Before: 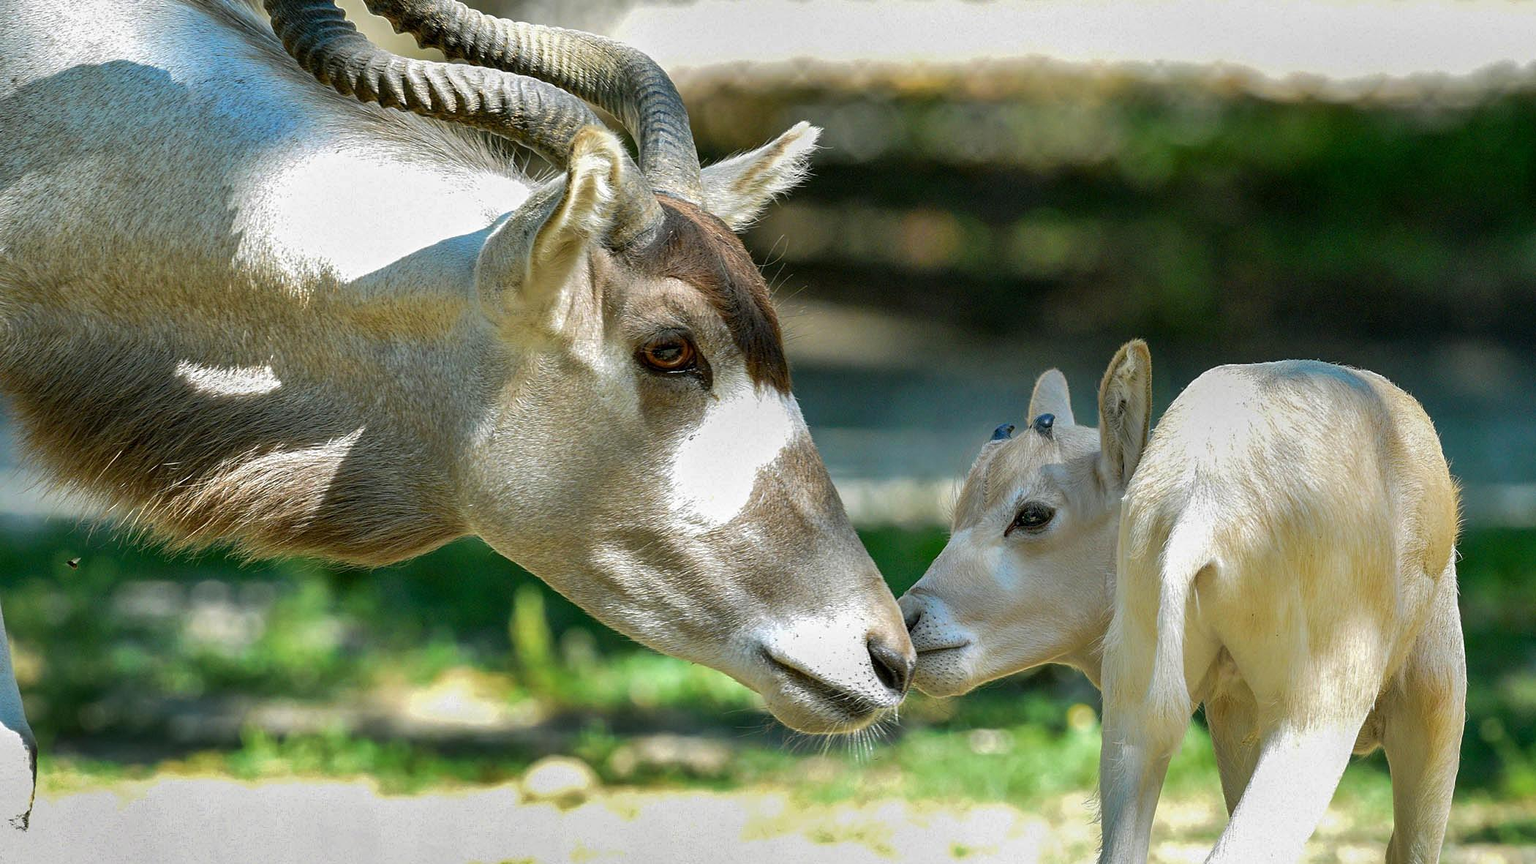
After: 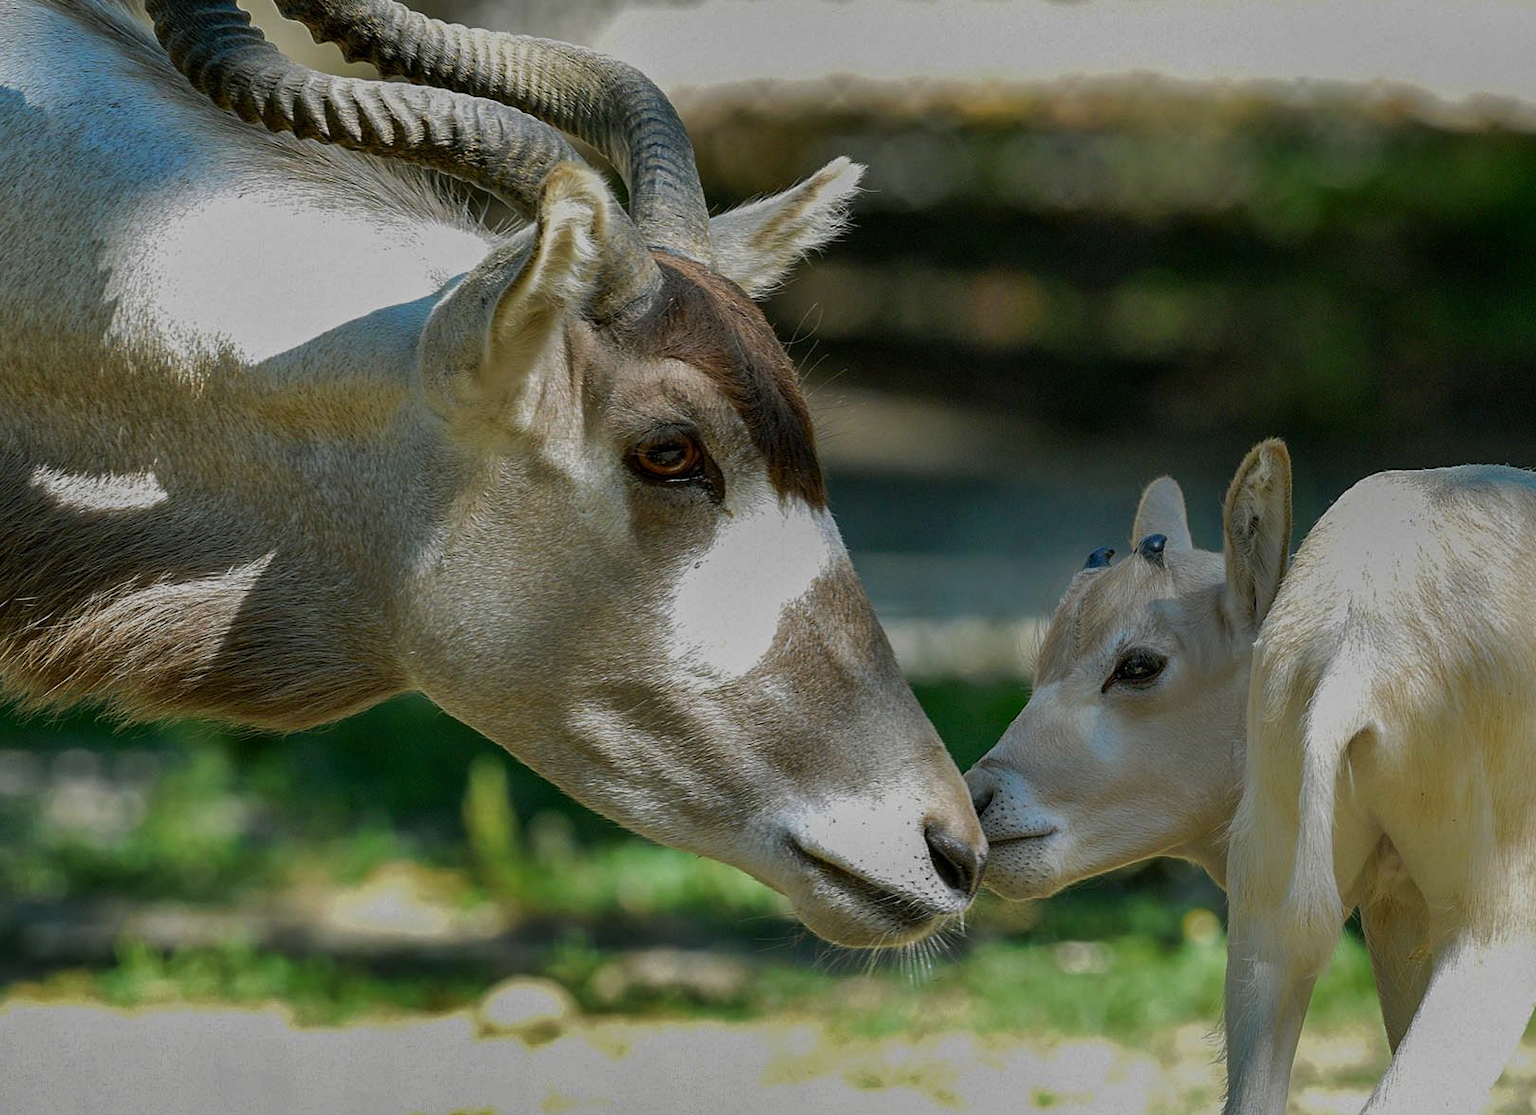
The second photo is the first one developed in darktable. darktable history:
exposure: exposure -0.9 EV, compensate highlight preservation false
crop: left 9.875%, right 12.678%
